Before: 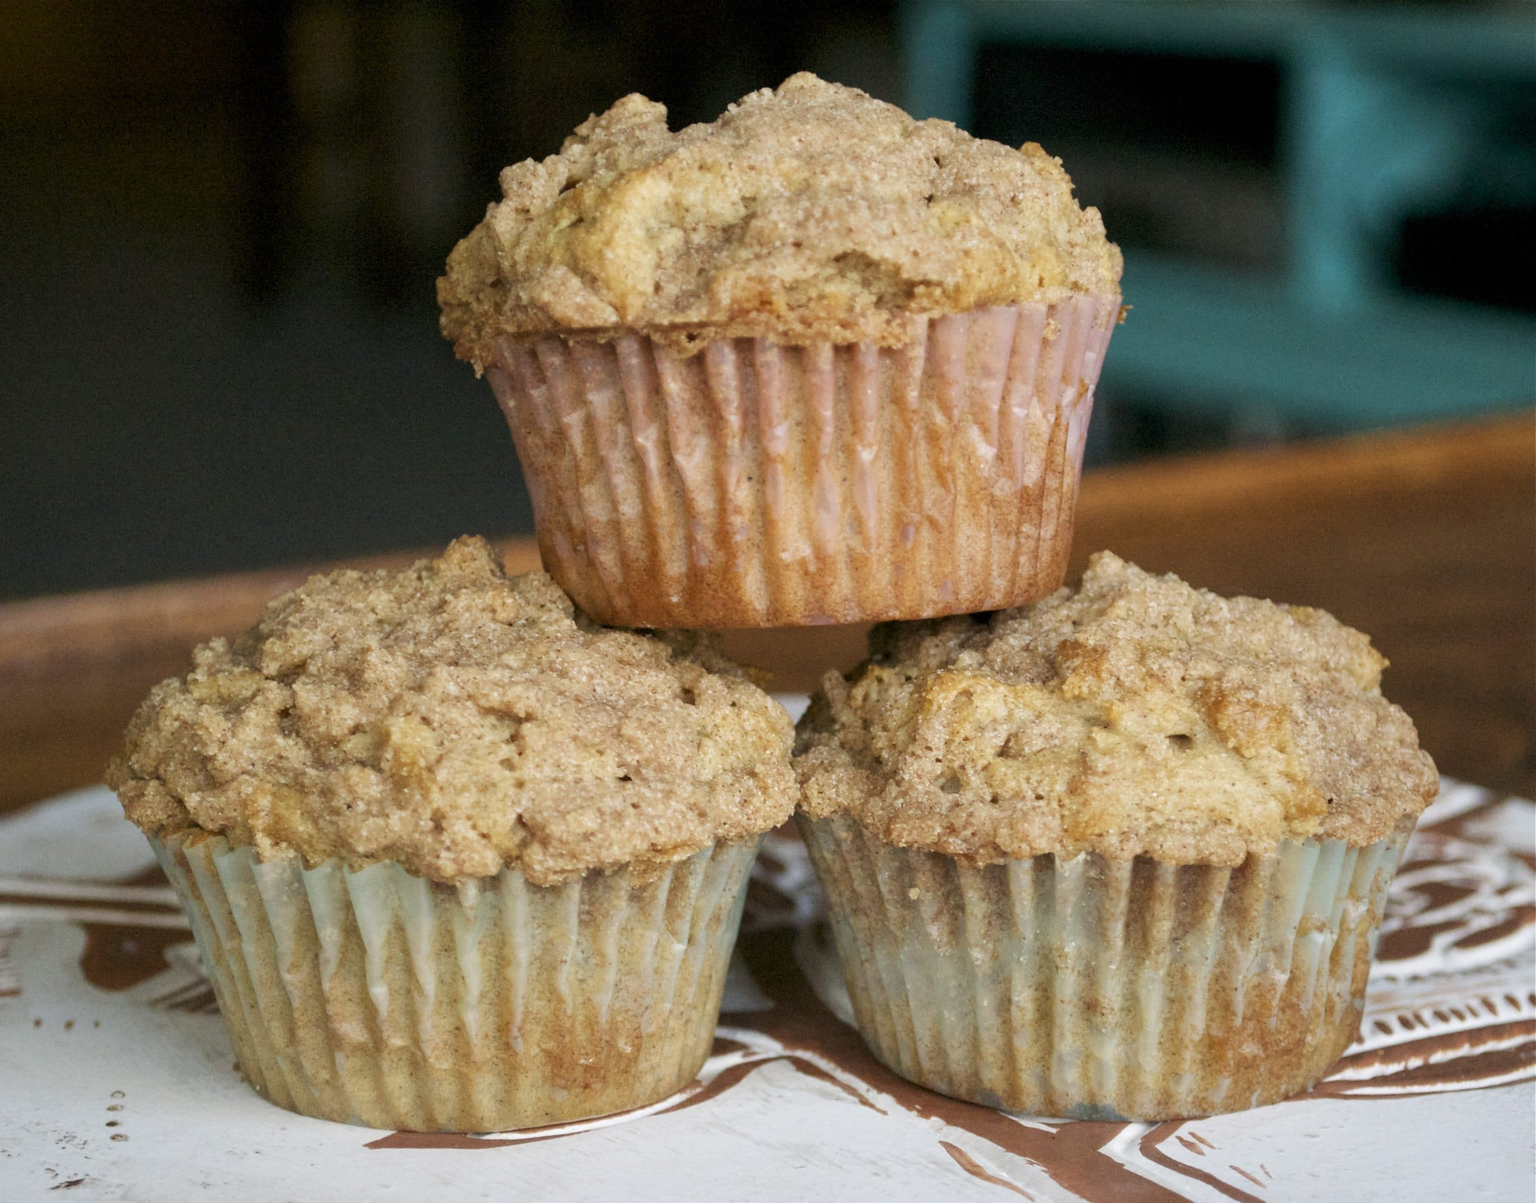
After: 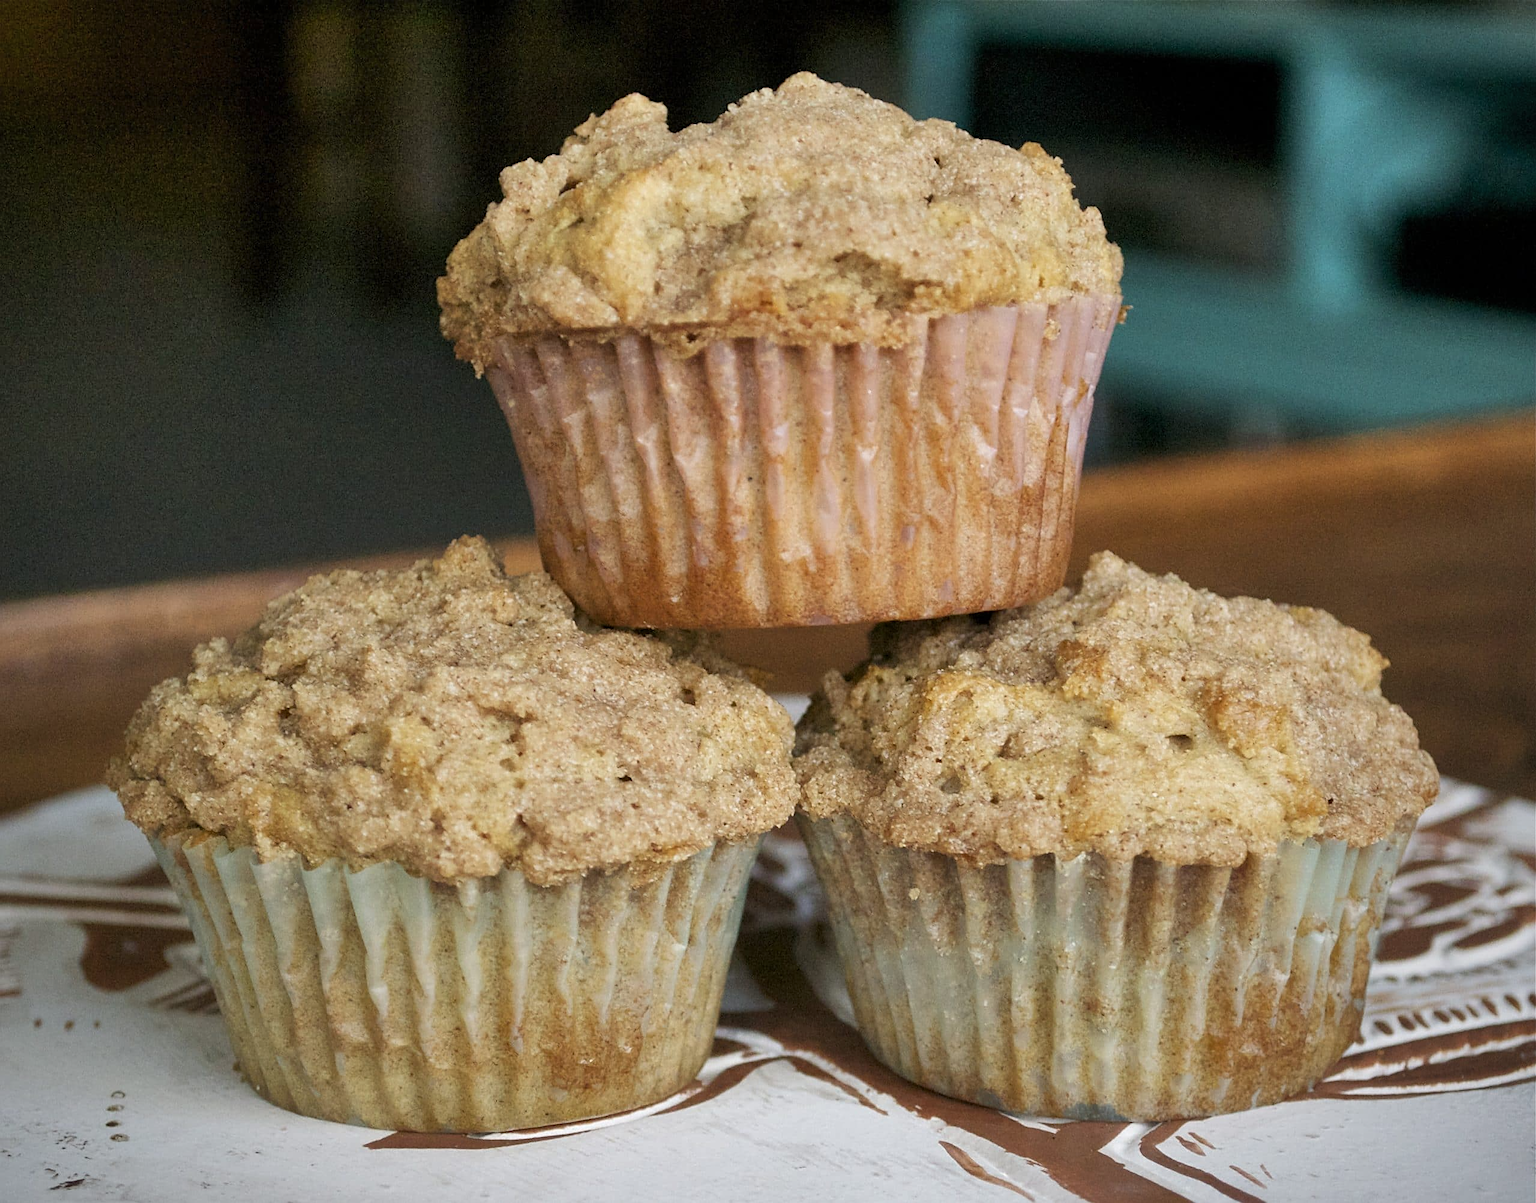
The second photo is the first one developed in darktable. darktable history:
sharpen: on, module defaults
shadows and highlights: radius 265.32, soften with gaussian
vignetting: fall-off radius 81.81%, brightness -0.583, saturation -0.12
